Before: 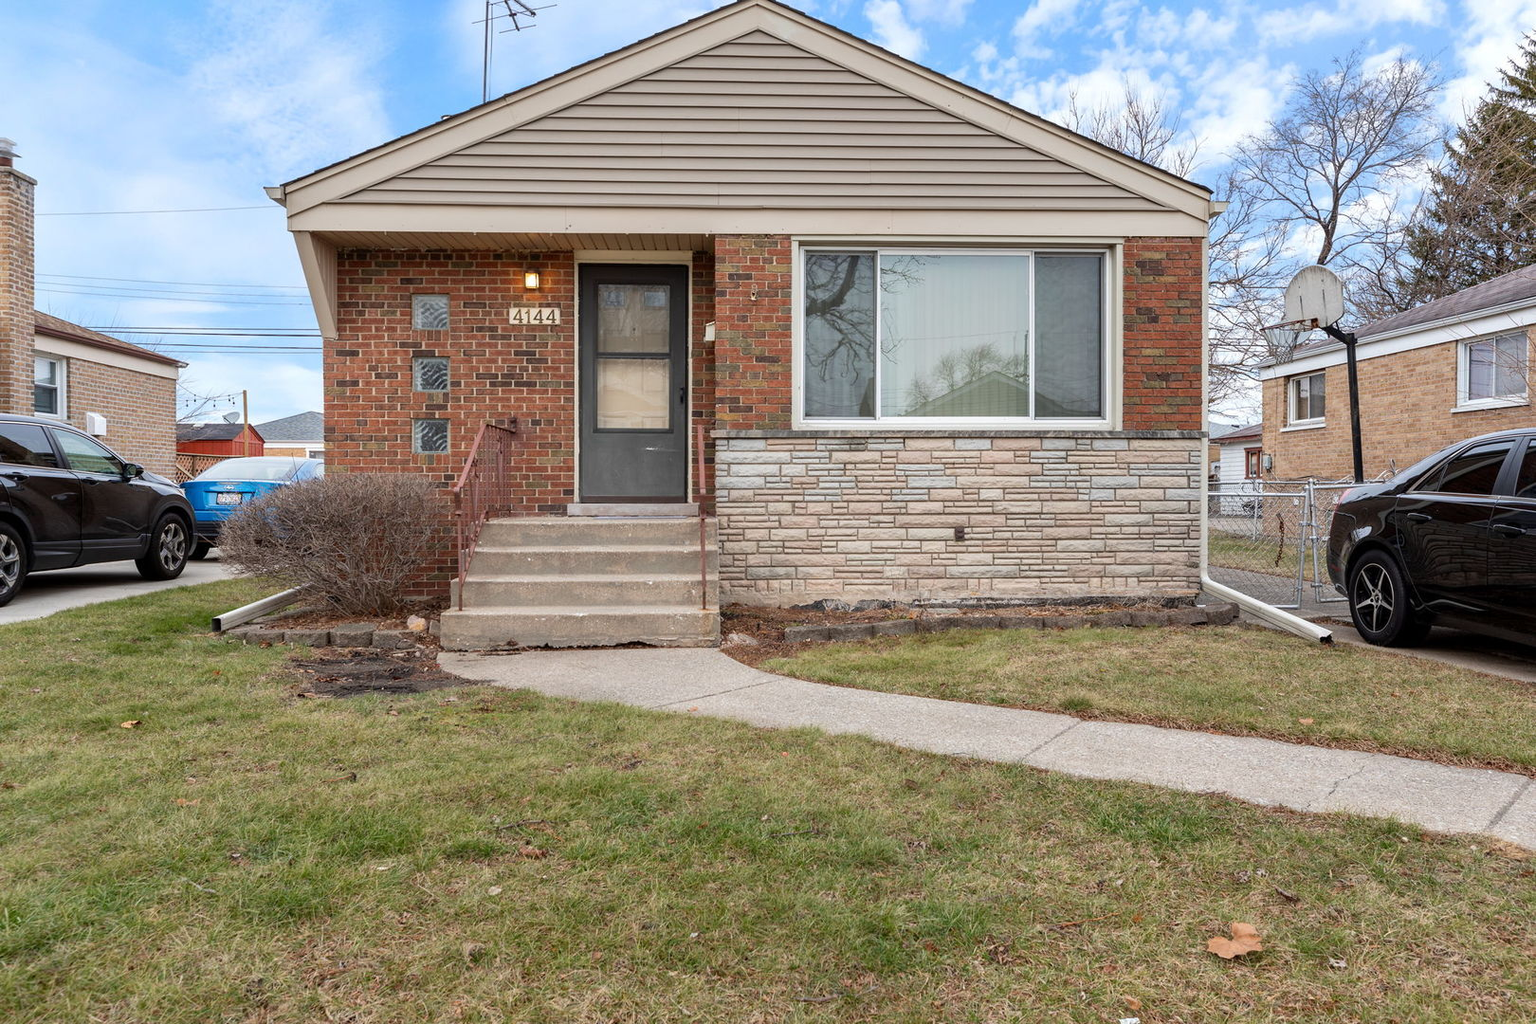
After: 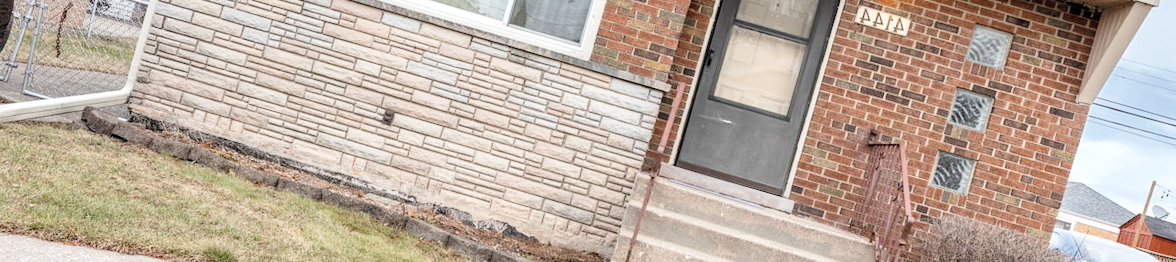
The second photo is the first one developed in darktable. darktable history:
tone curve: curves: ch0 [(0, 0) (0.003, 0.001) (0.011, 0.005) (0.025, 0.011) (0.044, 0.02) (0.069, 0.031) (0.1, 0.045) (0.136, 0.078) (0.177, 0.124) (0.224, 0.18) (0.277, 0.245) (0.335, 0.315) (0.399, 0.393) (0.468, 0.477) (0.543, 0.569) (0.623, 0.666) (0.709, 0.771) (0.801, 0.871) (0.898, 0.965) (1, 1)], preserve colors none
local contrast: on, module defaults
filmic rgb: white relative exposure 8 EV, threshold 3 EV, hardness 2.44, latitude 10.07%, contrast 0.72, highlights saturation mix 10%, shadows ↔ highlights balance 1.38%, color science v4 (2020), enable highlight reconstruction true
exposure: exposure 0.657 EV, compensate highlight preservation false
crop and rotate: angle 16.12°, top 30.835%, bottom 35.653%
color correction: saturation 0.5
levels: mode automatic
